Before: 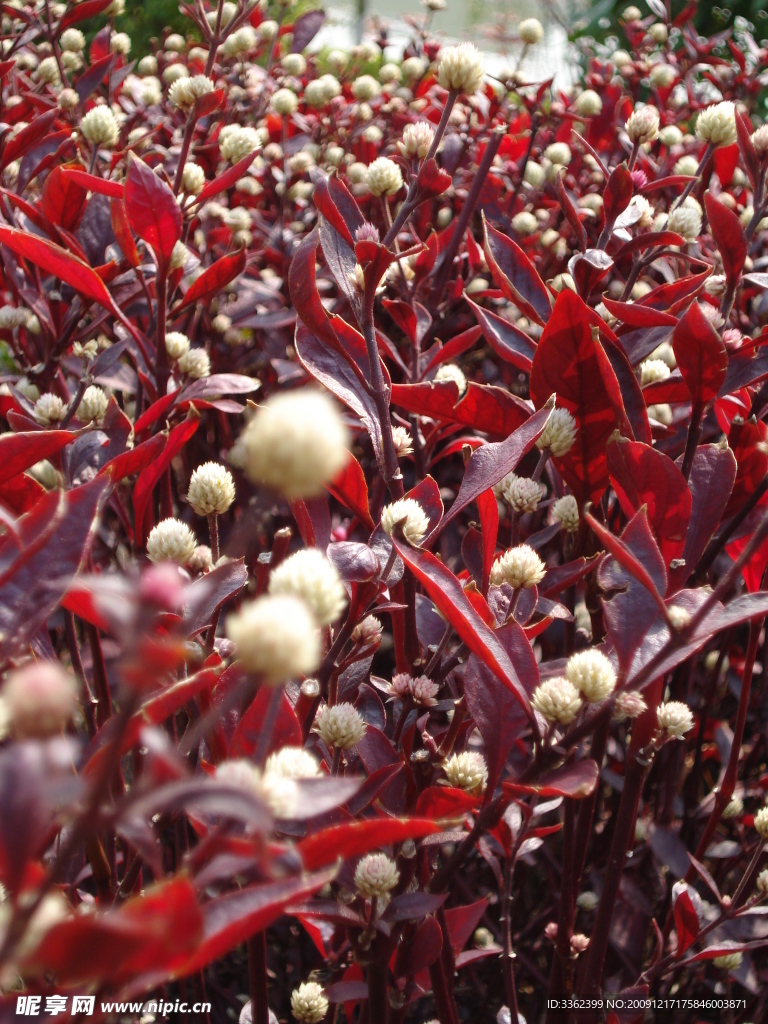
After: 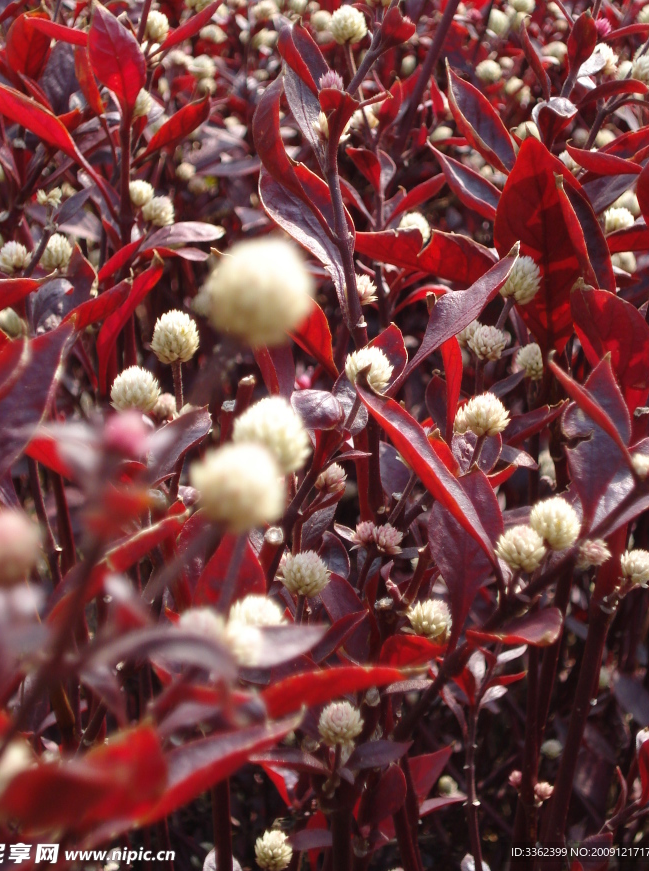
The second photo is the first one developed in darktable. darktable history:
crop and rotate: left 4.795%, top 14.922%, right 10.657%
